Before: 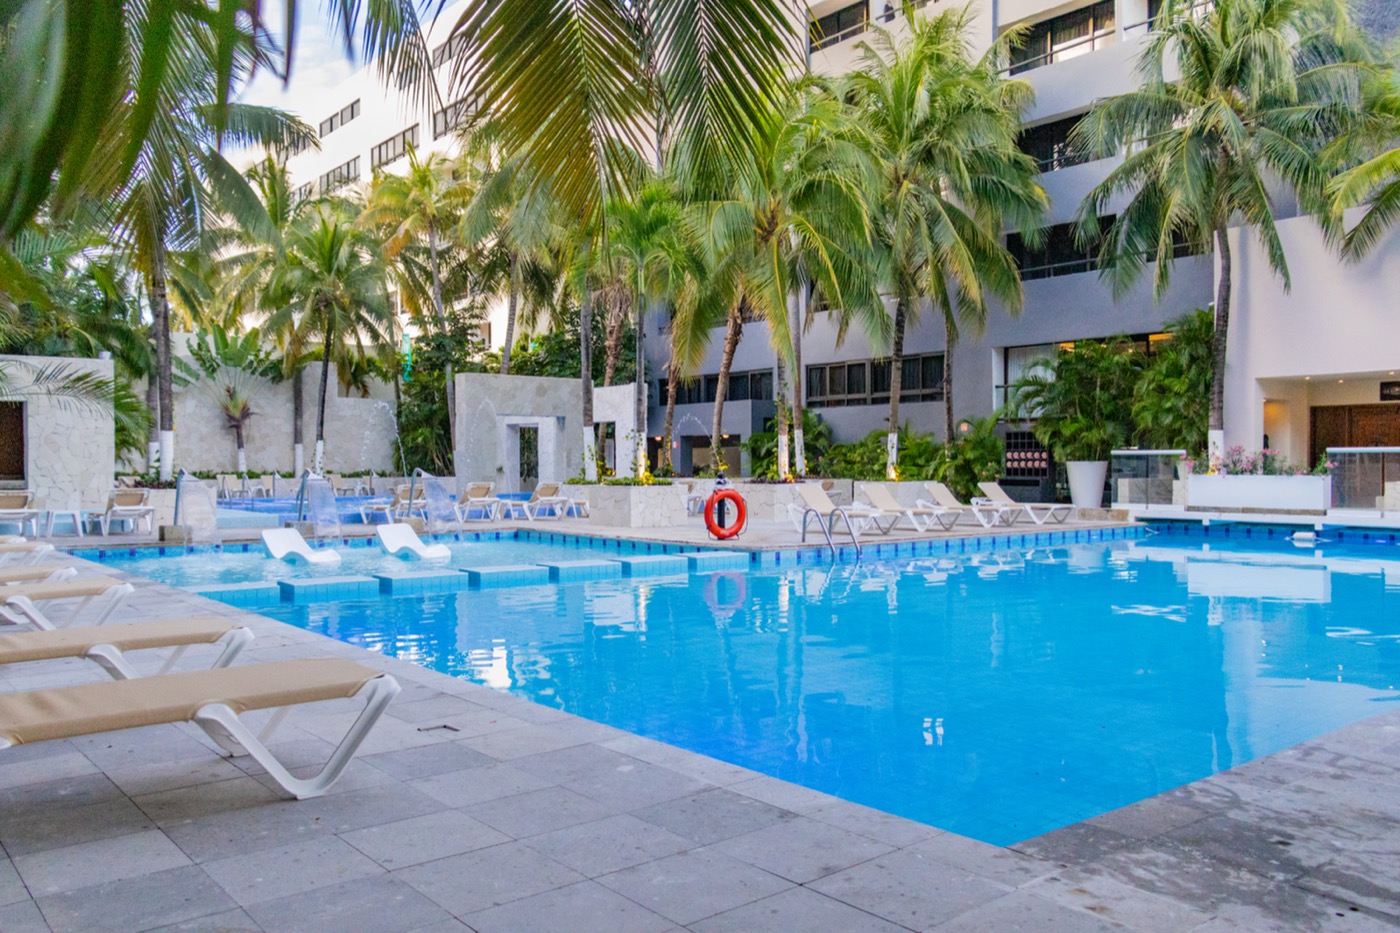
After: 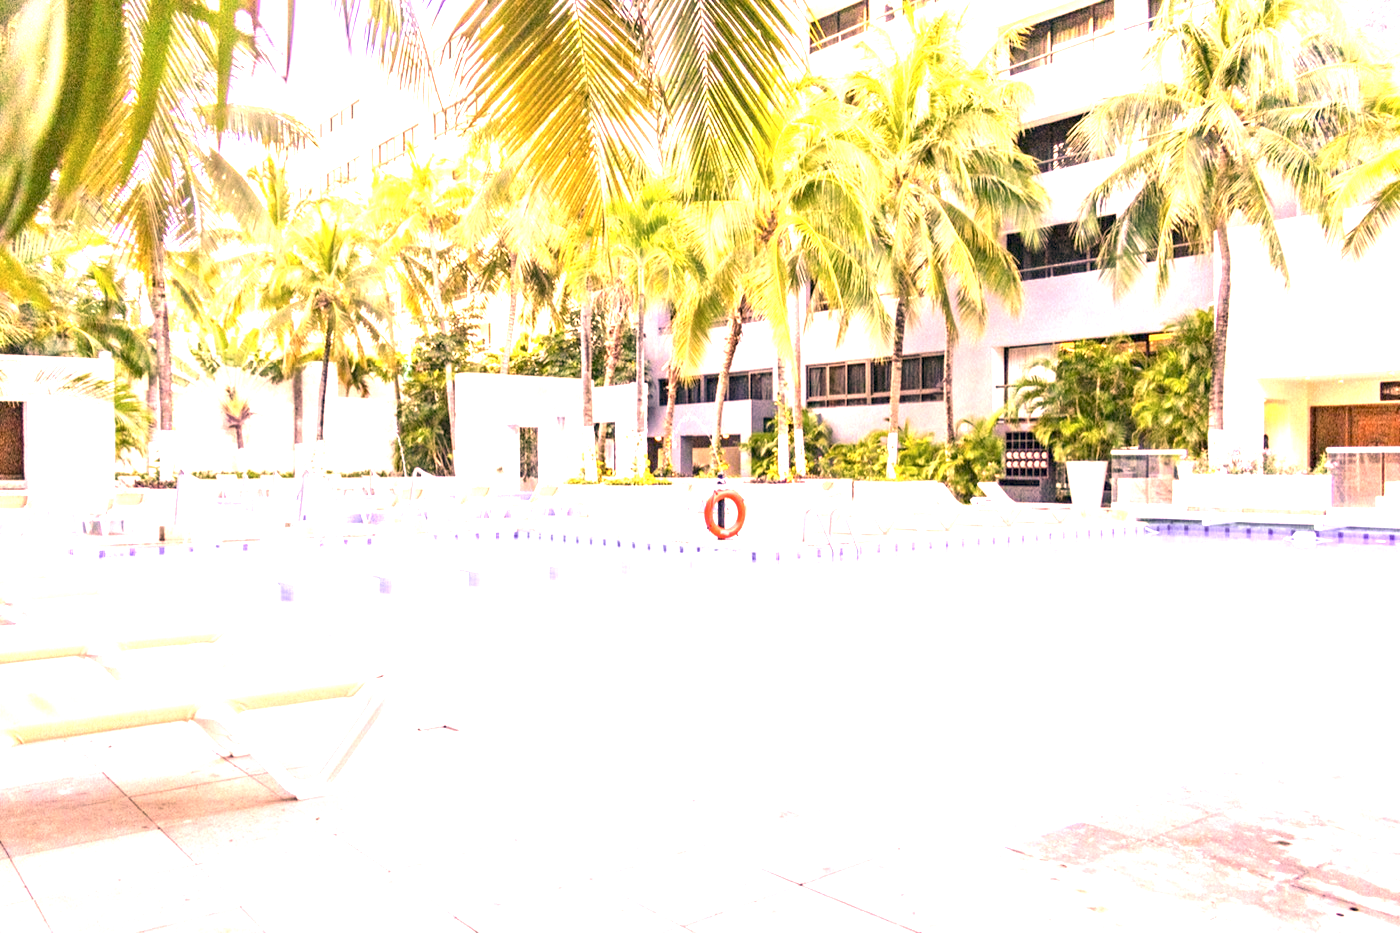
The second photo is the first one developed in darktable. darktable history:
color correction: highlights a* 40, highlights b* 40, saturation 0.69
exposure: black level correction 0.001, exposure 2.607 EV, compensate exposure bias true, compensate highlight preservation false
